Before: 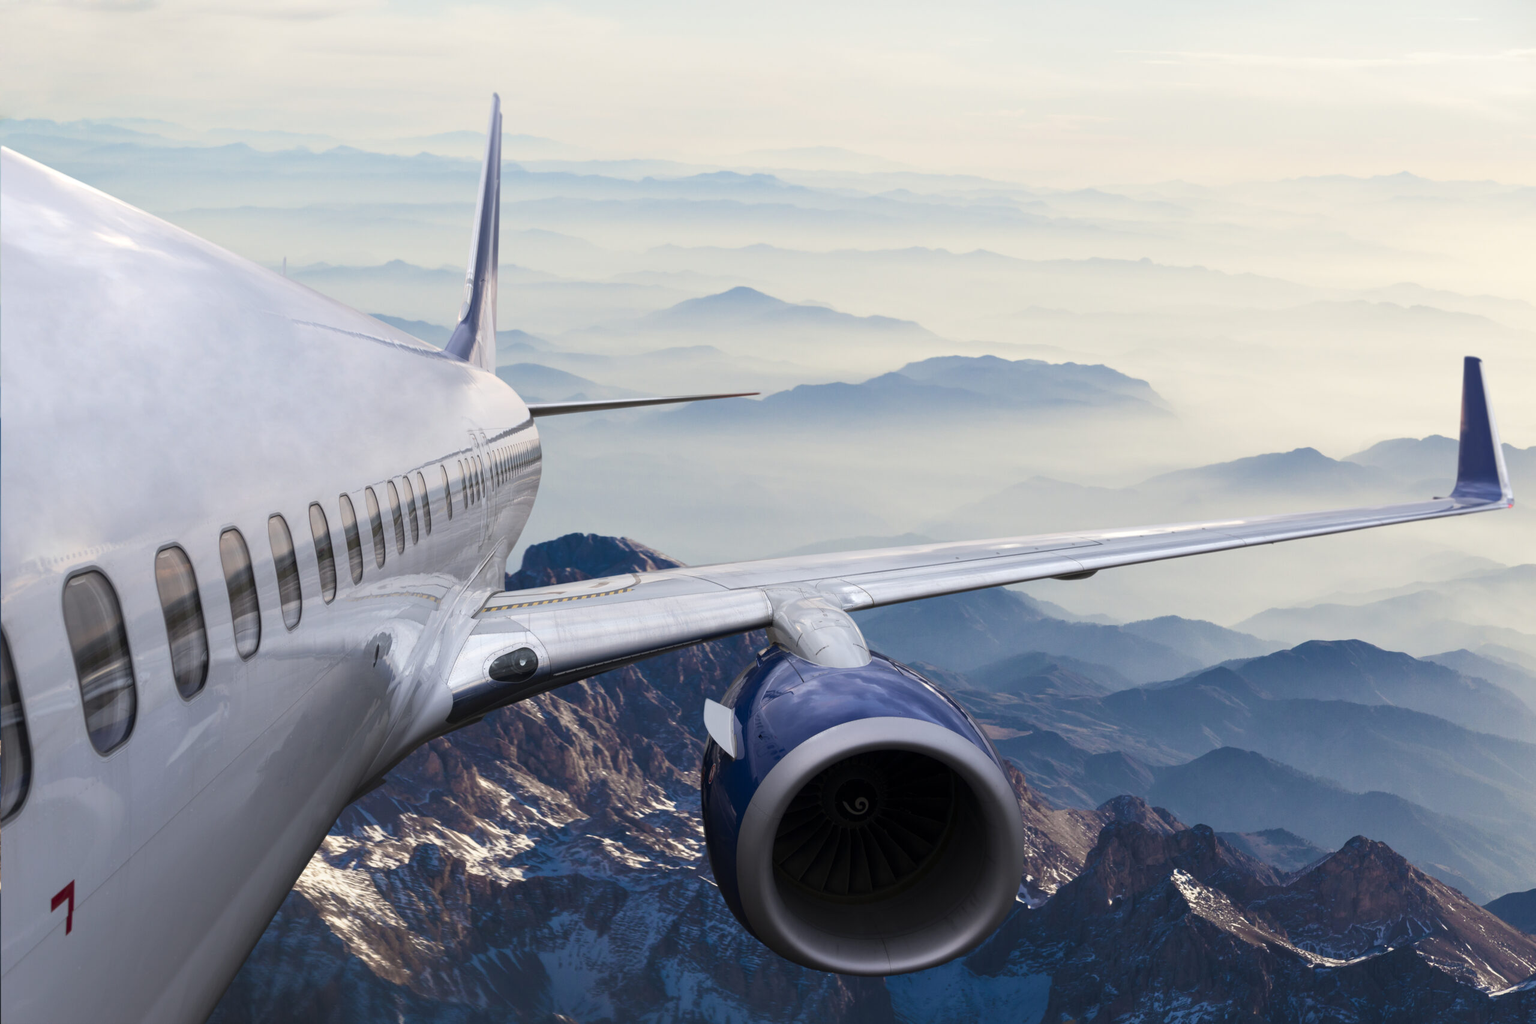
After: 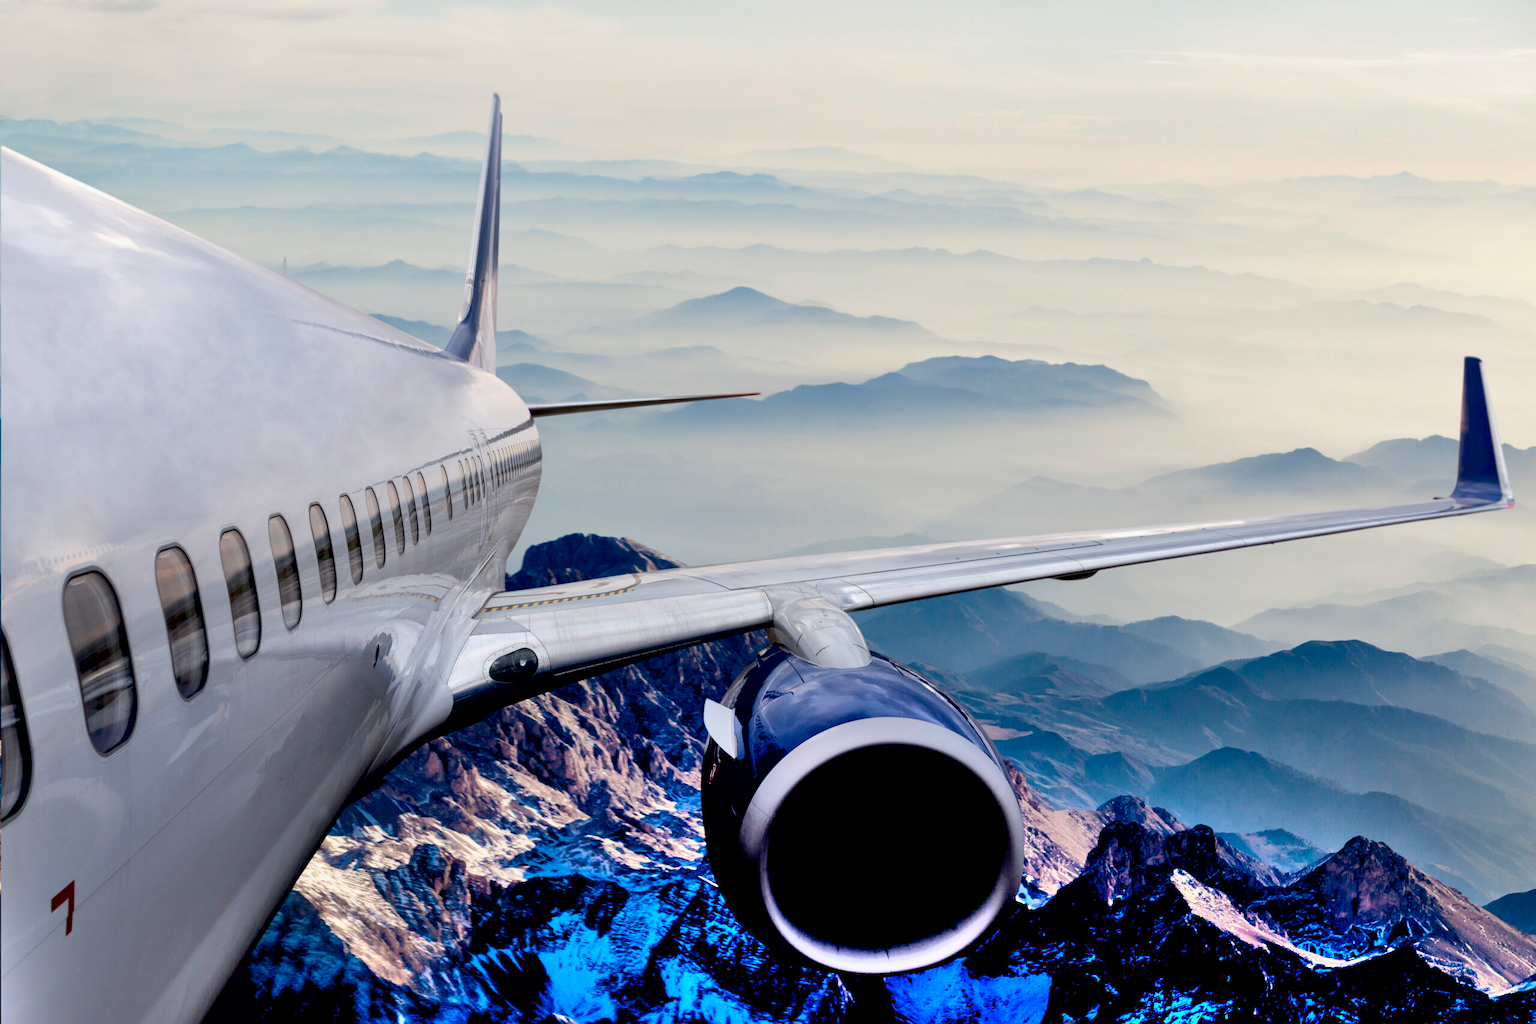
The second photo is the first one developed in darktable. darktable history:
shadows and highlights: shadows 74.73, highlights -24.86, soften with gaussian
exposure: black level correction 0.028, exposure -0.073 EV, compensate highlight preservation false
